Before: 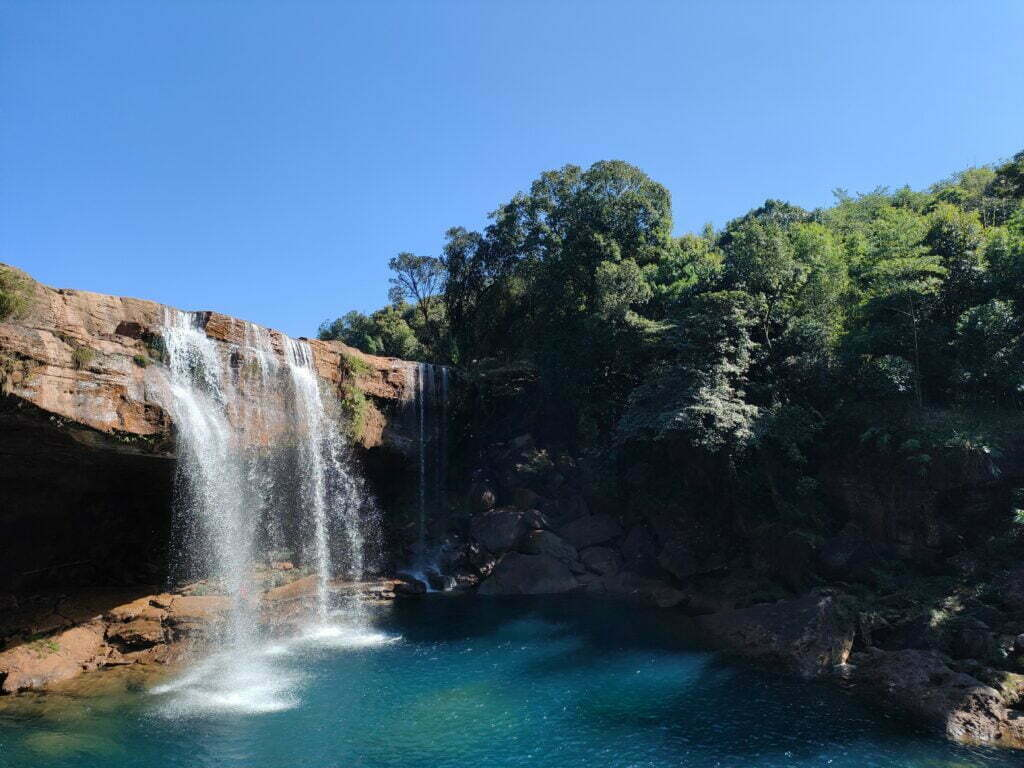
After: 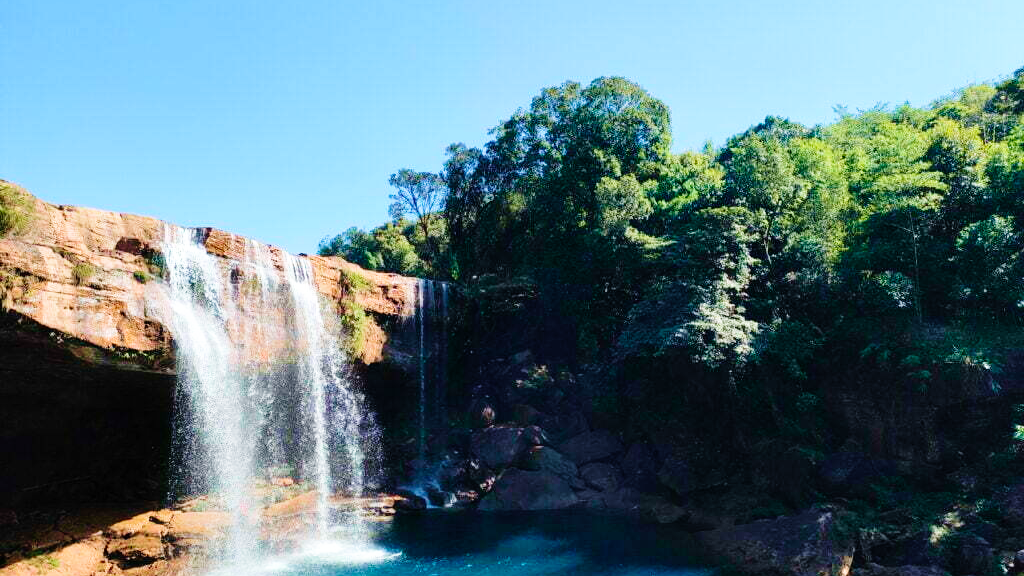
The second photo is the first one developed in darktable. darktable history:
velvia: strength 45%
crop: top 11.038%, bottom 13.962%
base curve: curves: ch0 [(0, 0) (0.008, 0.007) (0.022, 0.029) (0.048, 0.089) (0.092, 0.197) (0.191, 0.399) (0.275, 0.534) (0.357, 0.65) (0.477, 0.78) (0.542, 0.833) (0.799, 0.973) (1, 1)], preserve colors none
